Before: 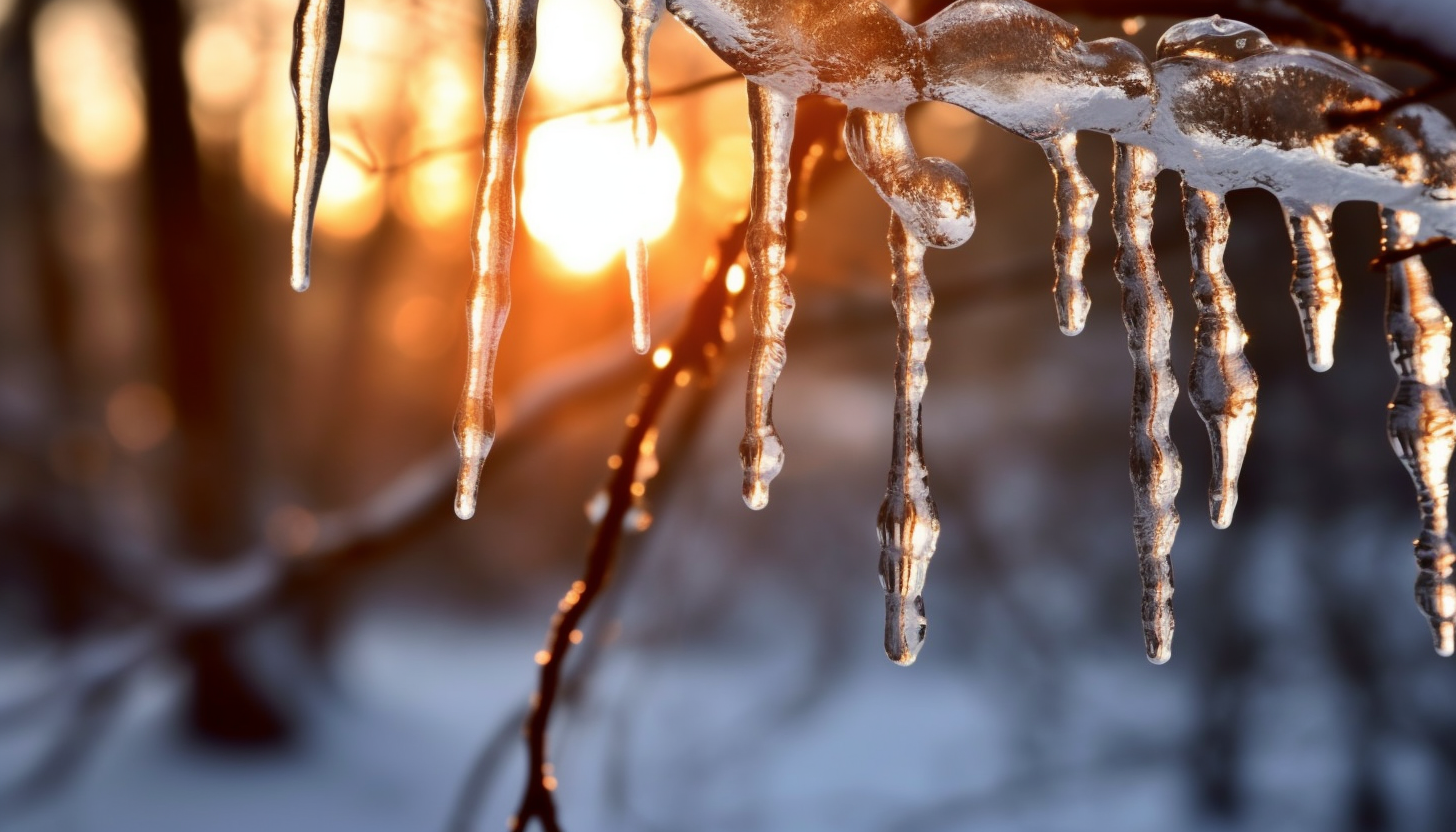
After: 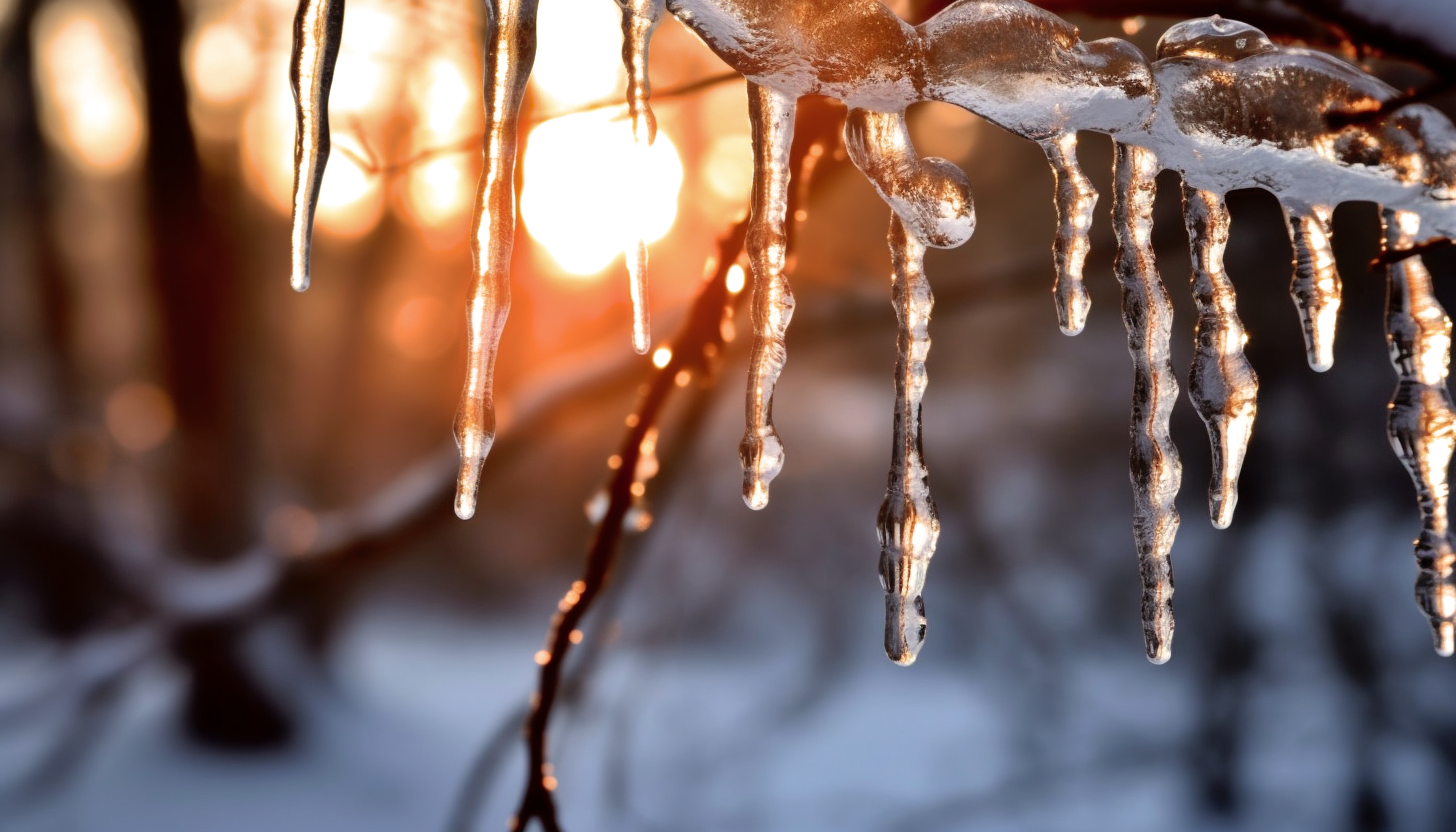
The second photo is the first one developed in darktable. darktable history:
shadows and highlights: highlights color adjustment 89.13%
filmic rgb: black relative exposure -8.02 EV, white relative exposure 2.46 EV, hardness 6.4, color science v6 (2022)
